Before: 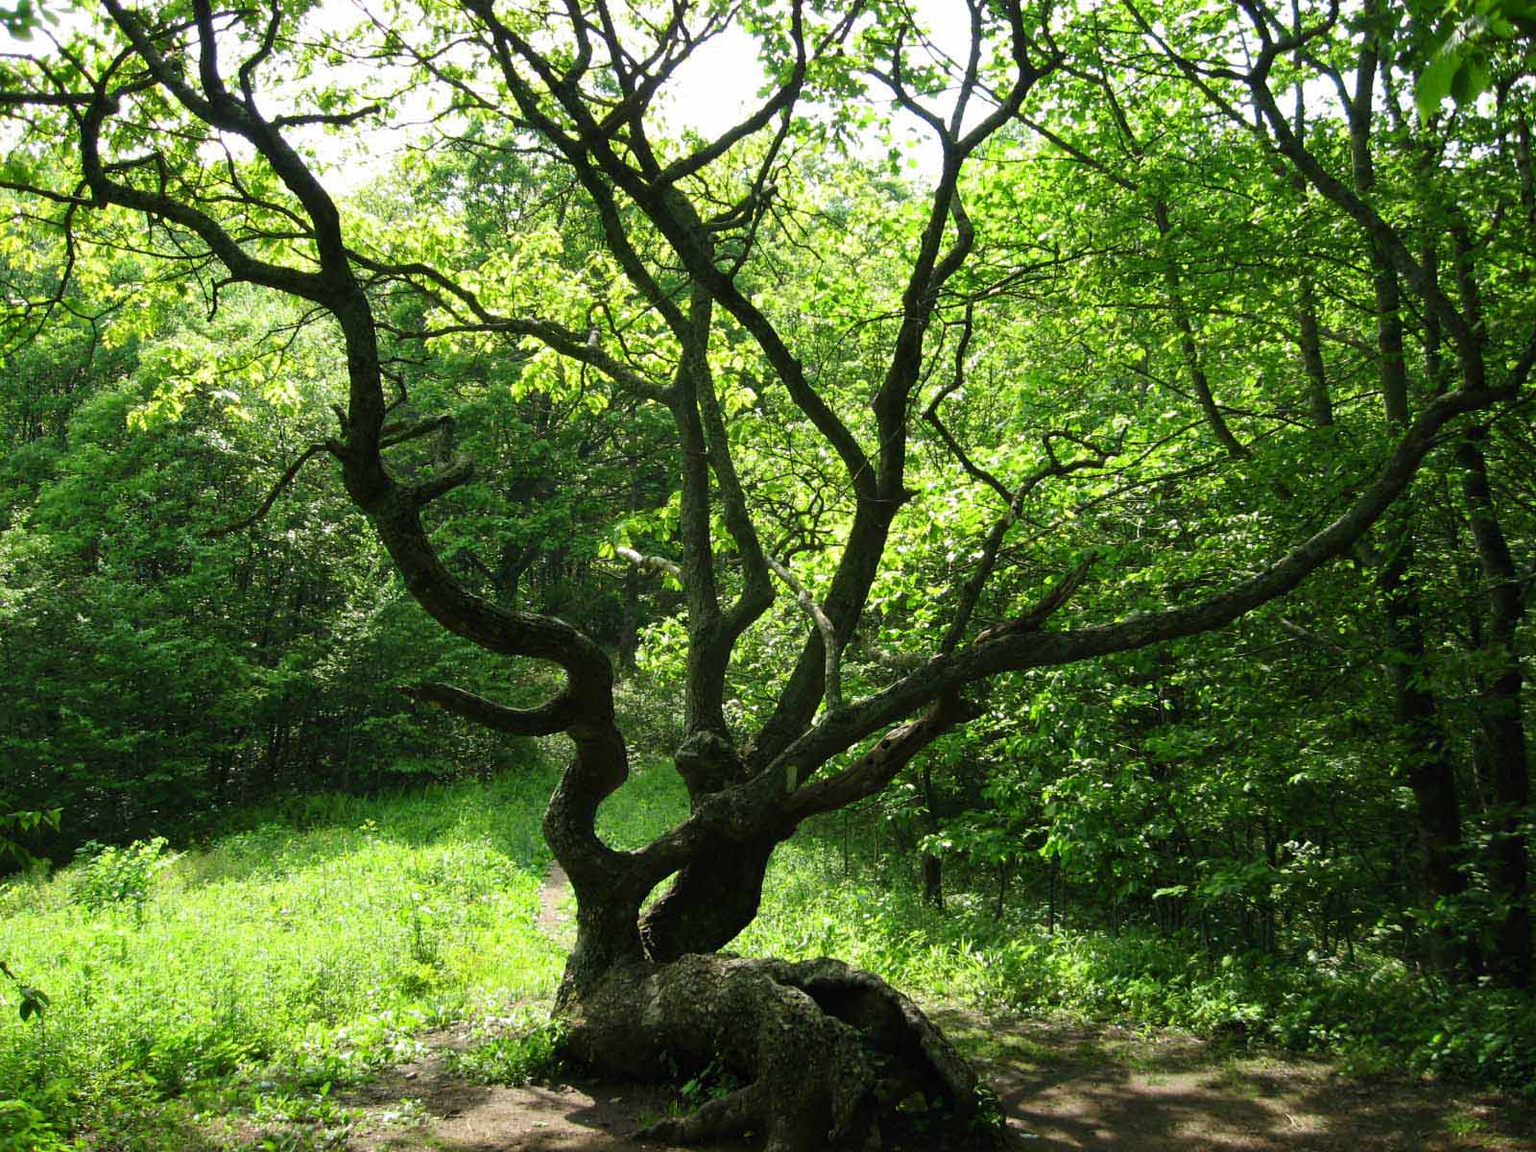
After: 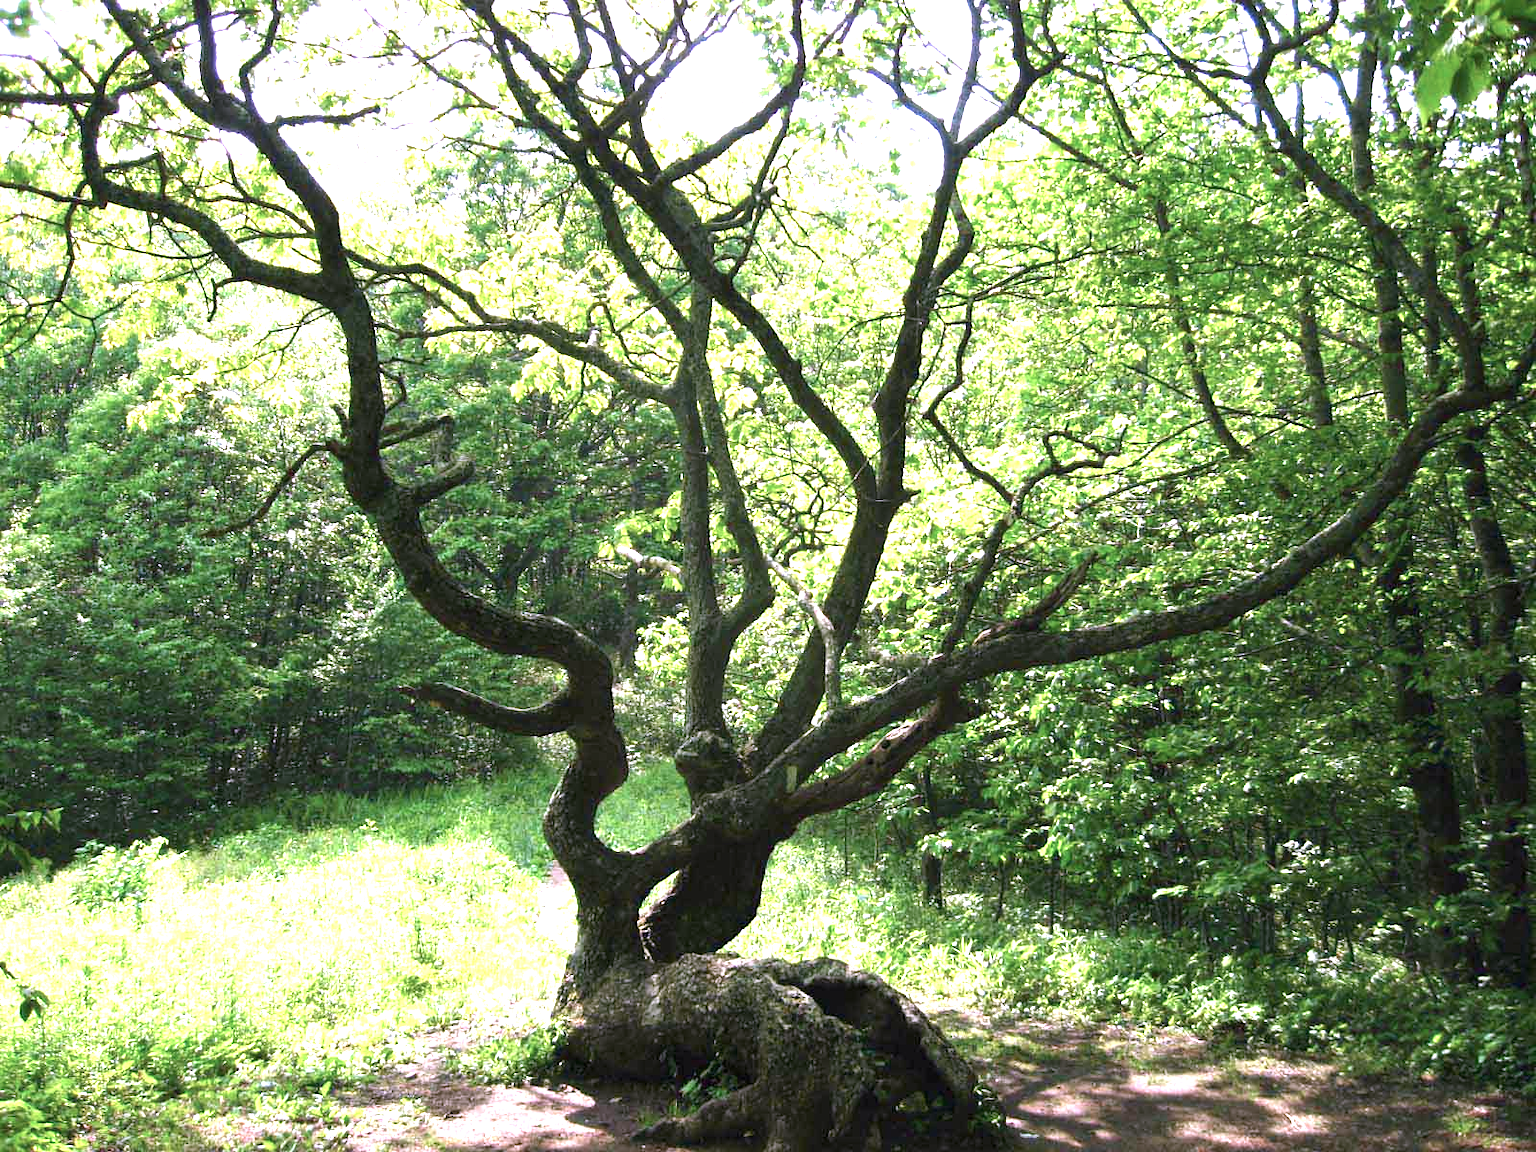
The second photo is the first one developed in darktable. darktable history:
color correction: highlights a* 15.23, highlights b* -25.09
exposure: black level correction 0, exposure 1.384 EV, compensate exposure bias true, compensate highlight preservation false
